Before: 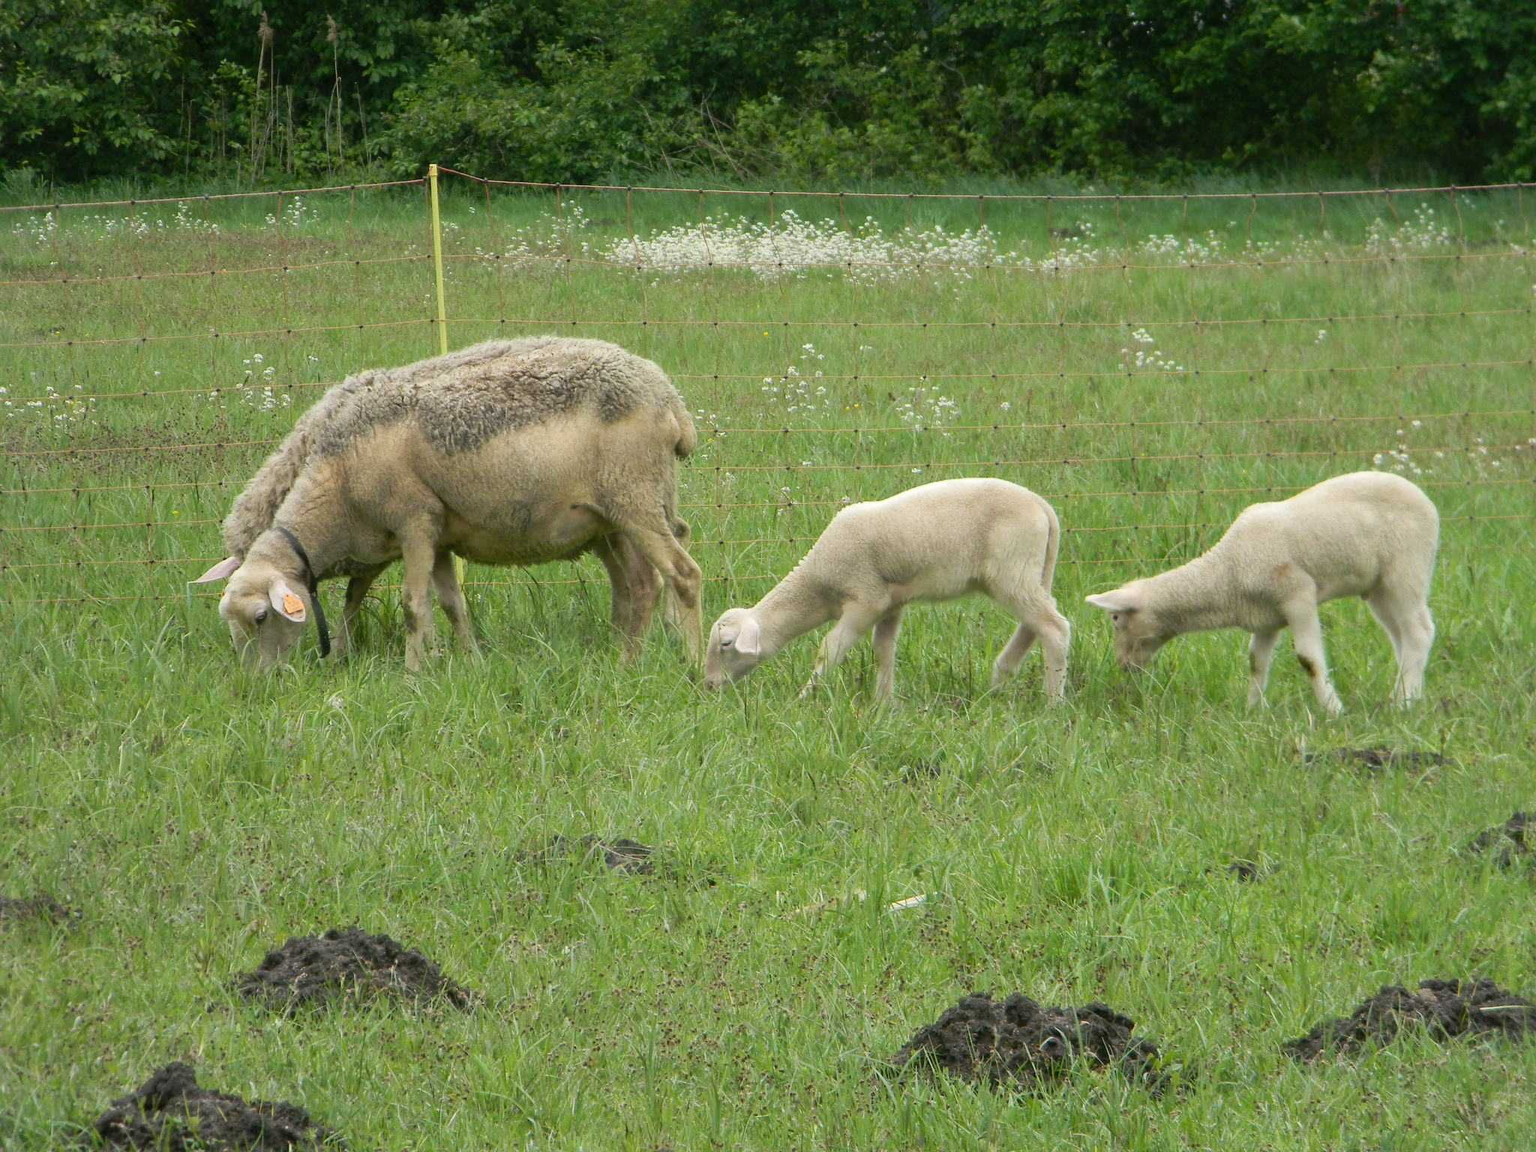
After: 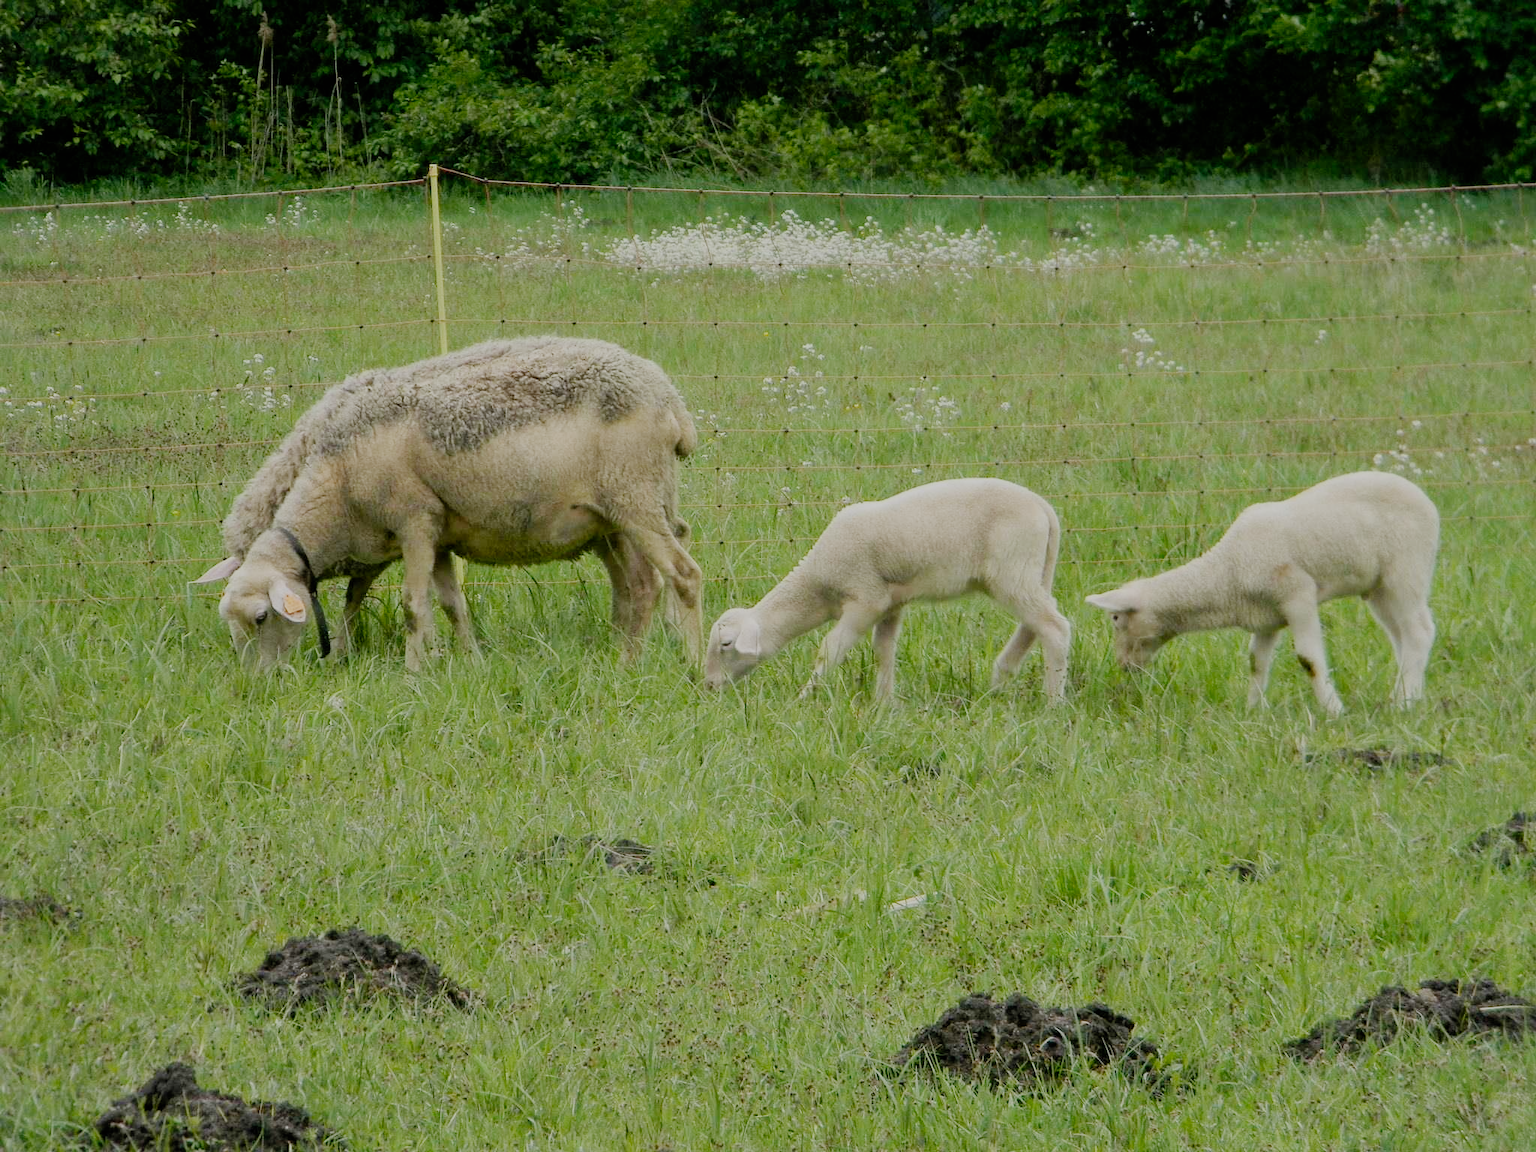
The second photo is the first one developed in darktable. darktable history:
filmic rgb: black relative exposure -6.2 EV, white relative exposure 6.94 EV, threshold 2.96 EV, hardness 2.24, preserve chrominance no, color science v5 (2021), enable highlight reconstruction true
